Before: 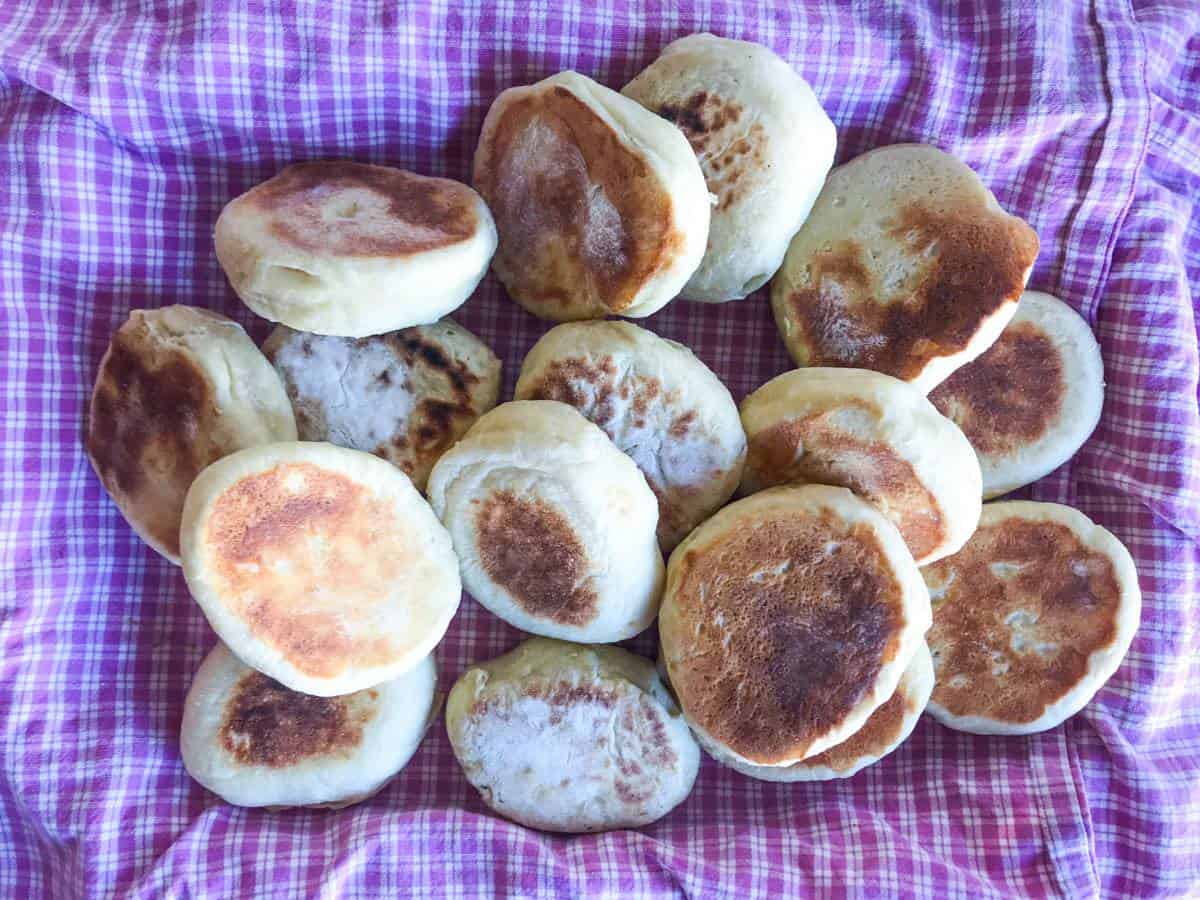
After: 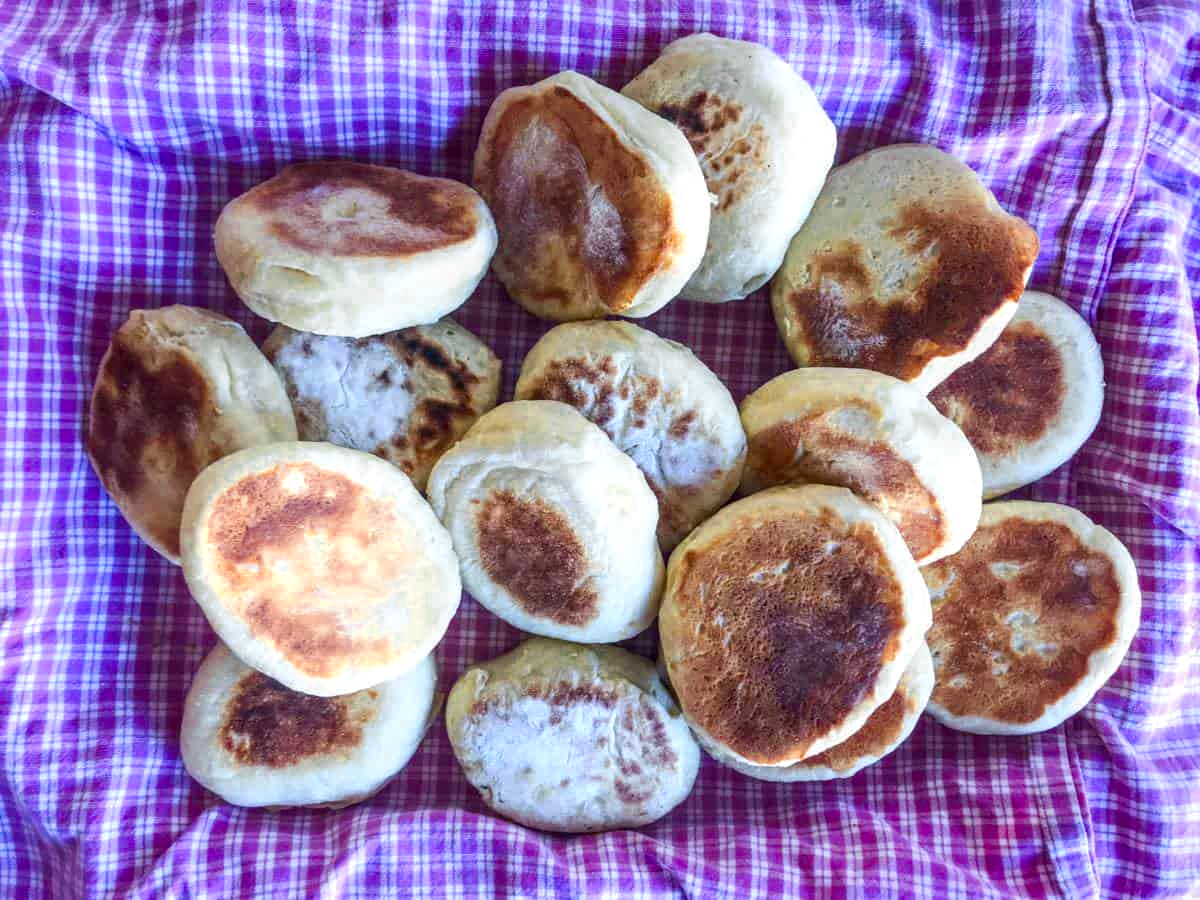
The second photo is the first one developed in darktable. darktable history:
local contrast: on, module defaults
color zones: curves: ch0 [(0.004, 0.305) (0.261, 0.623) (0.389, 0.399) (0.708, 0.571) (0.947, 0.34)]; ch1 [(0.025, 0.645) (0.229, 0.584) (0.326, 0.551) (0.484, 0.262) (0.757, 0.643)]
